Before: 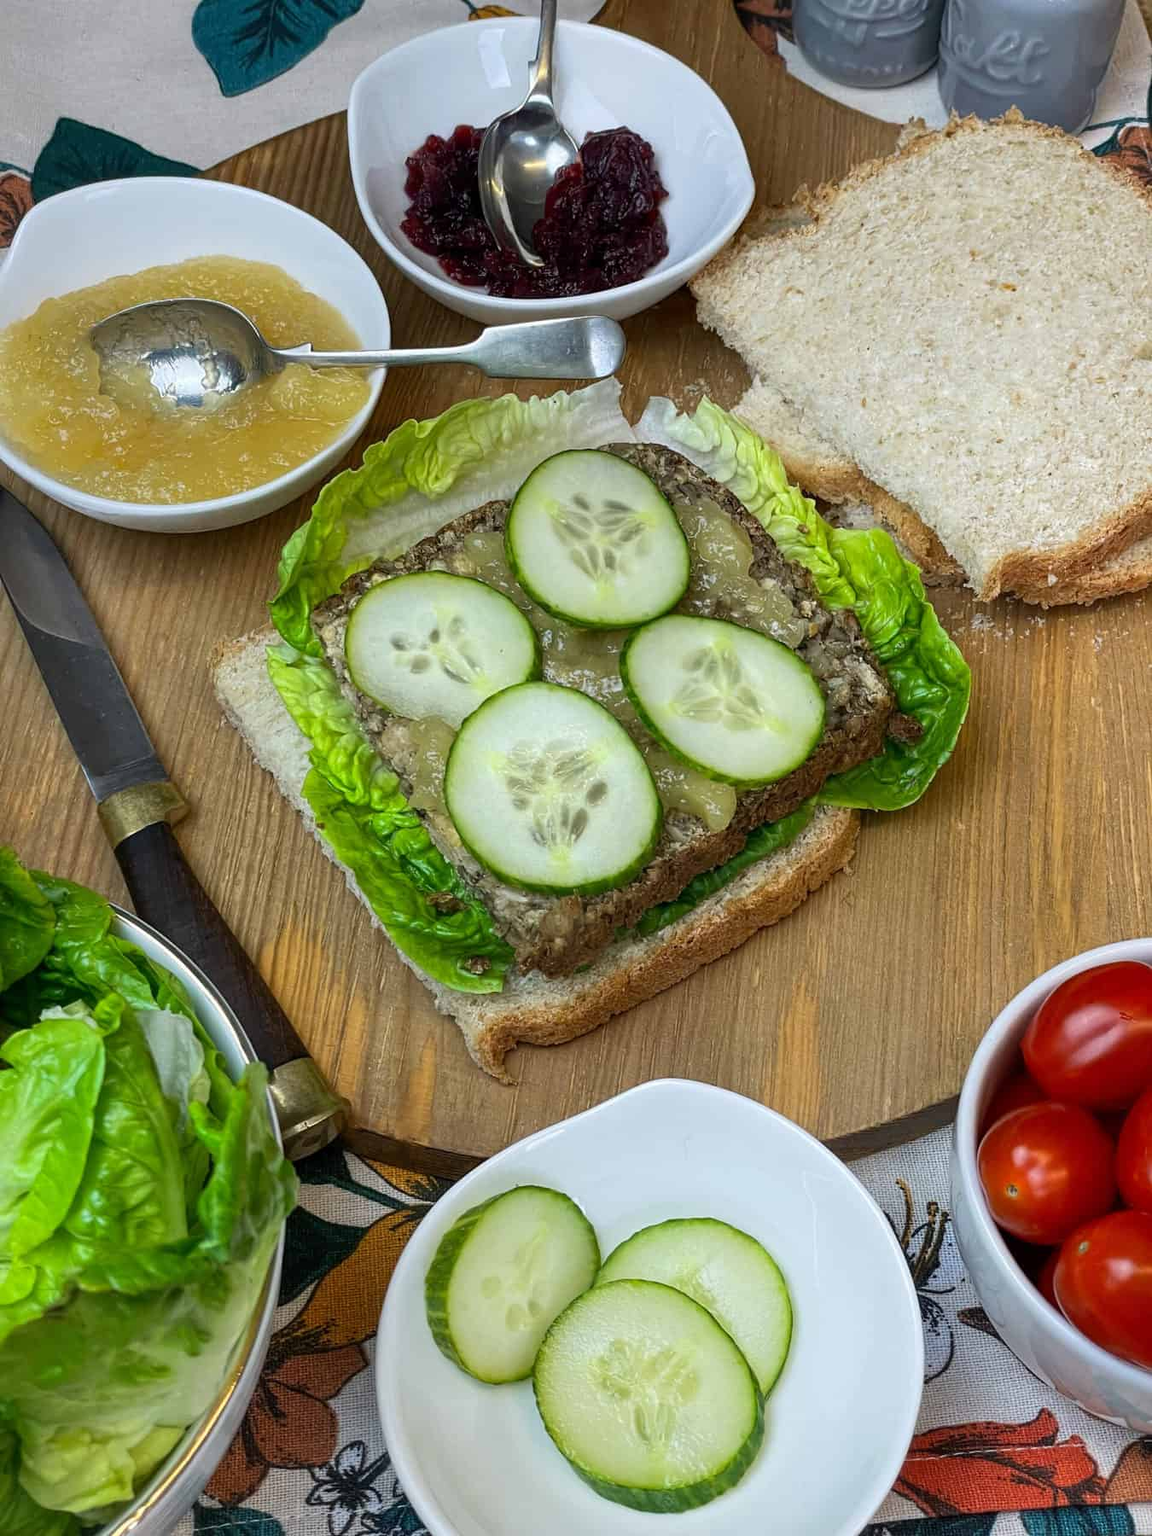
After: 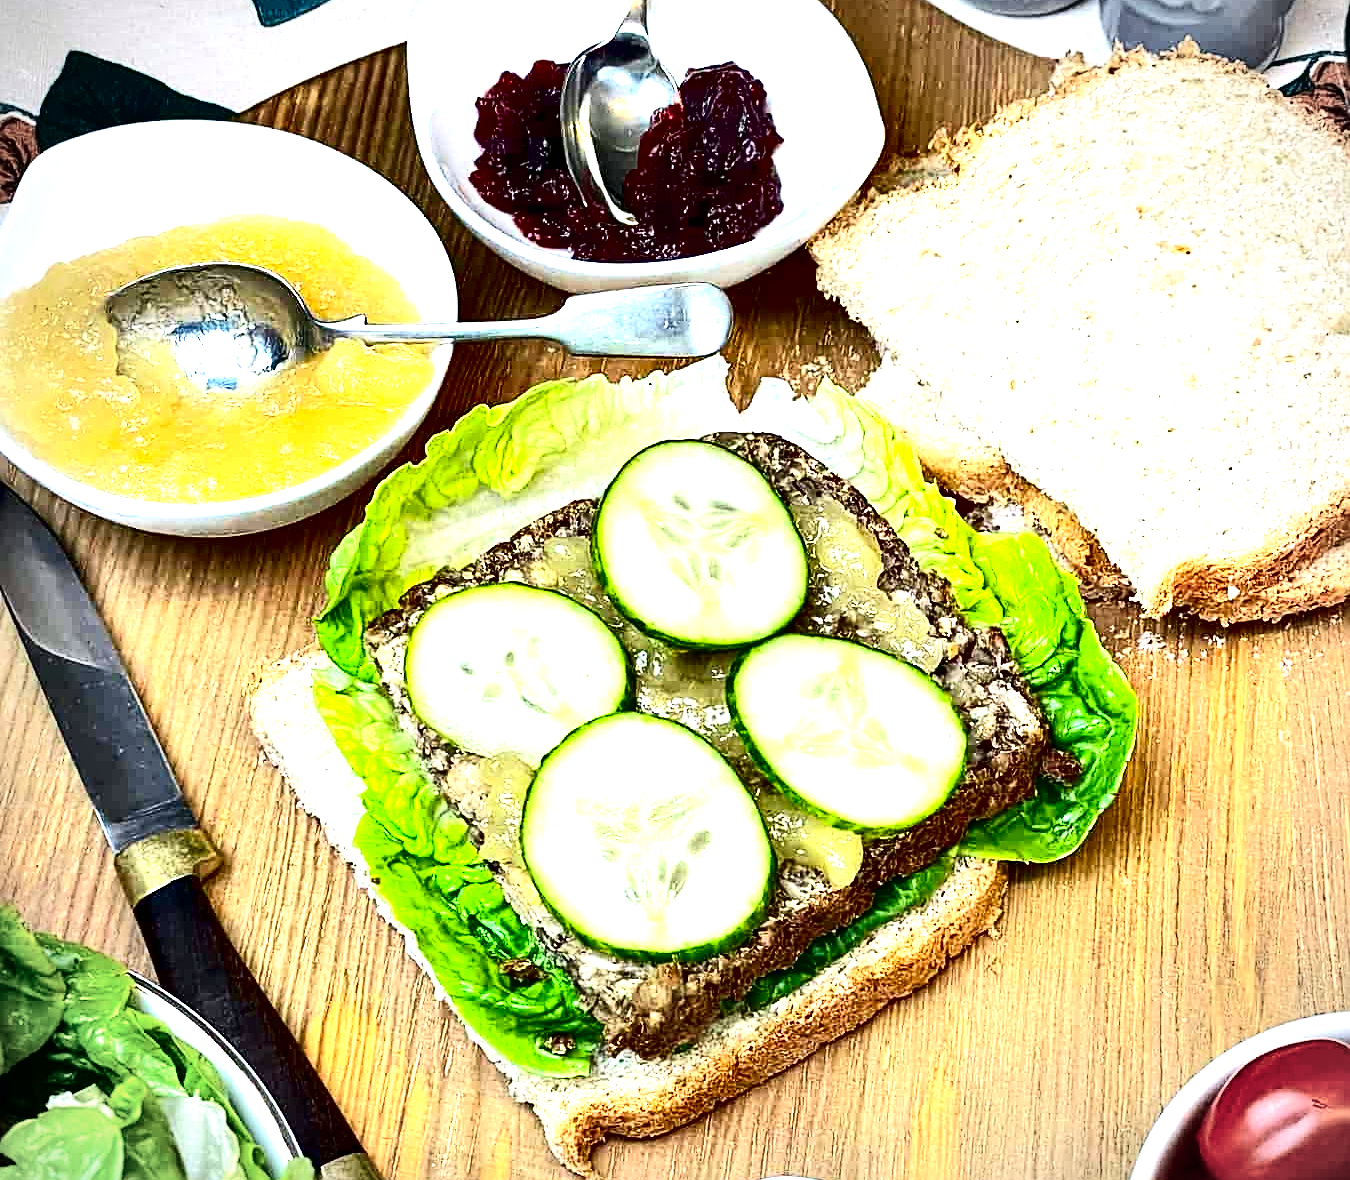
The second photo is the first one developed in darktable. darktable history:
crop and rotate: top 4.847%, bottom 29.562%
exposure: black level correction 0, exposure 1.701 EV, compensate exposure bias true, compensate highlight preservation false
vignetting: unbound false
sharpen: on, module defaults
tone curve: curves: ch0 [(0, 0) (0.137, 0.063) (0.255, 0.176) (0.502, 0.502) (0.749, 0.839) (1, 1)], color space Lab, independent channels, preserve colors none
contrast brightness saturation: saturation 0.103
contrast equalizer: y [[0.6 ×6], [0.55 ×6], [0 ×6], [0 ×6], [0 ×6]]
